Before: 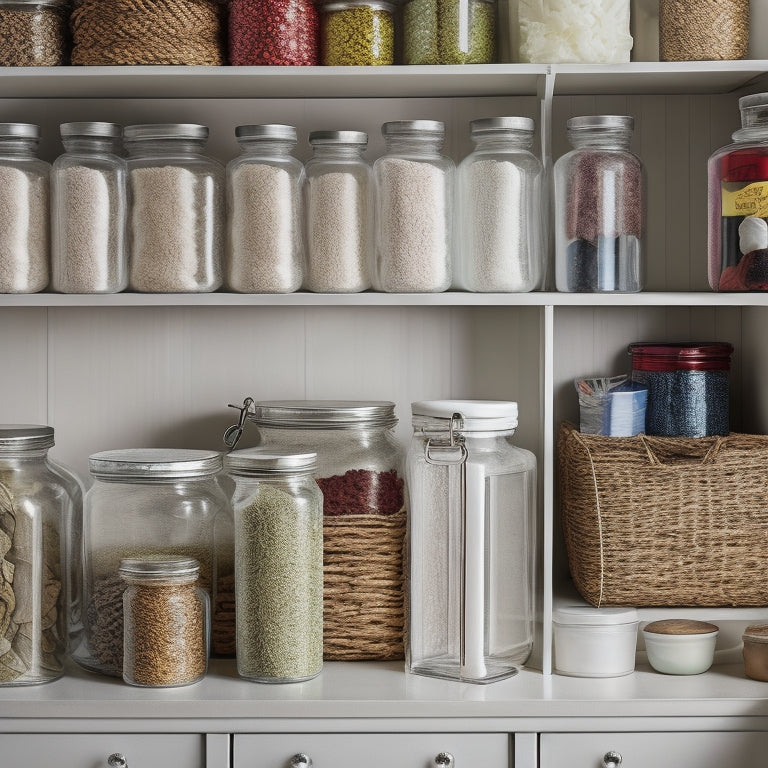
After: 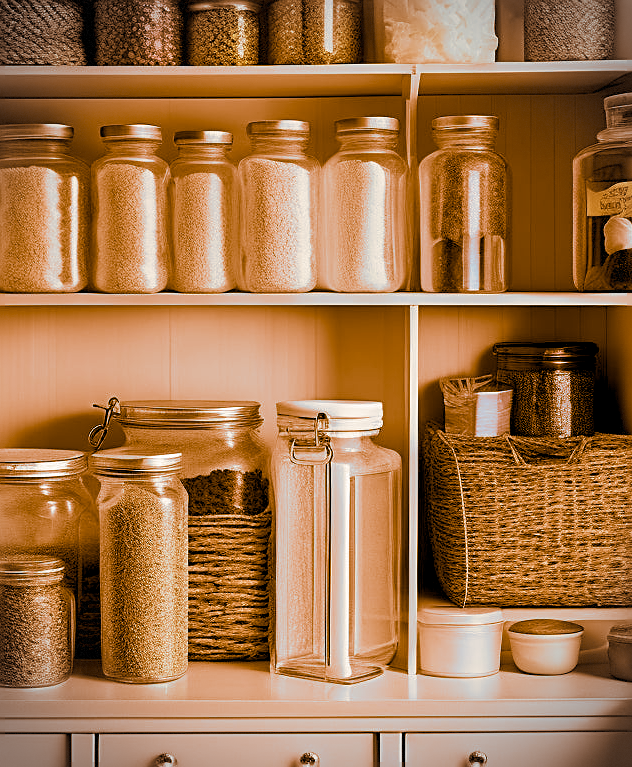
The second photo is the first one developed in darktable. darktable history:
crop: left 17.582%, bottom 0.031%
split-toning: shadows › hue 26°, shadows › saturation 0.92, highlights › hue 40°, highlights › saturation 0.92, balance -63, compress 0%
sharpen: on, module defaults
vignetting: dithering 8-bit output, unbound false
exposure: black level correction 0.01, exposure 0.011 EV, compensate highlight preservation false
